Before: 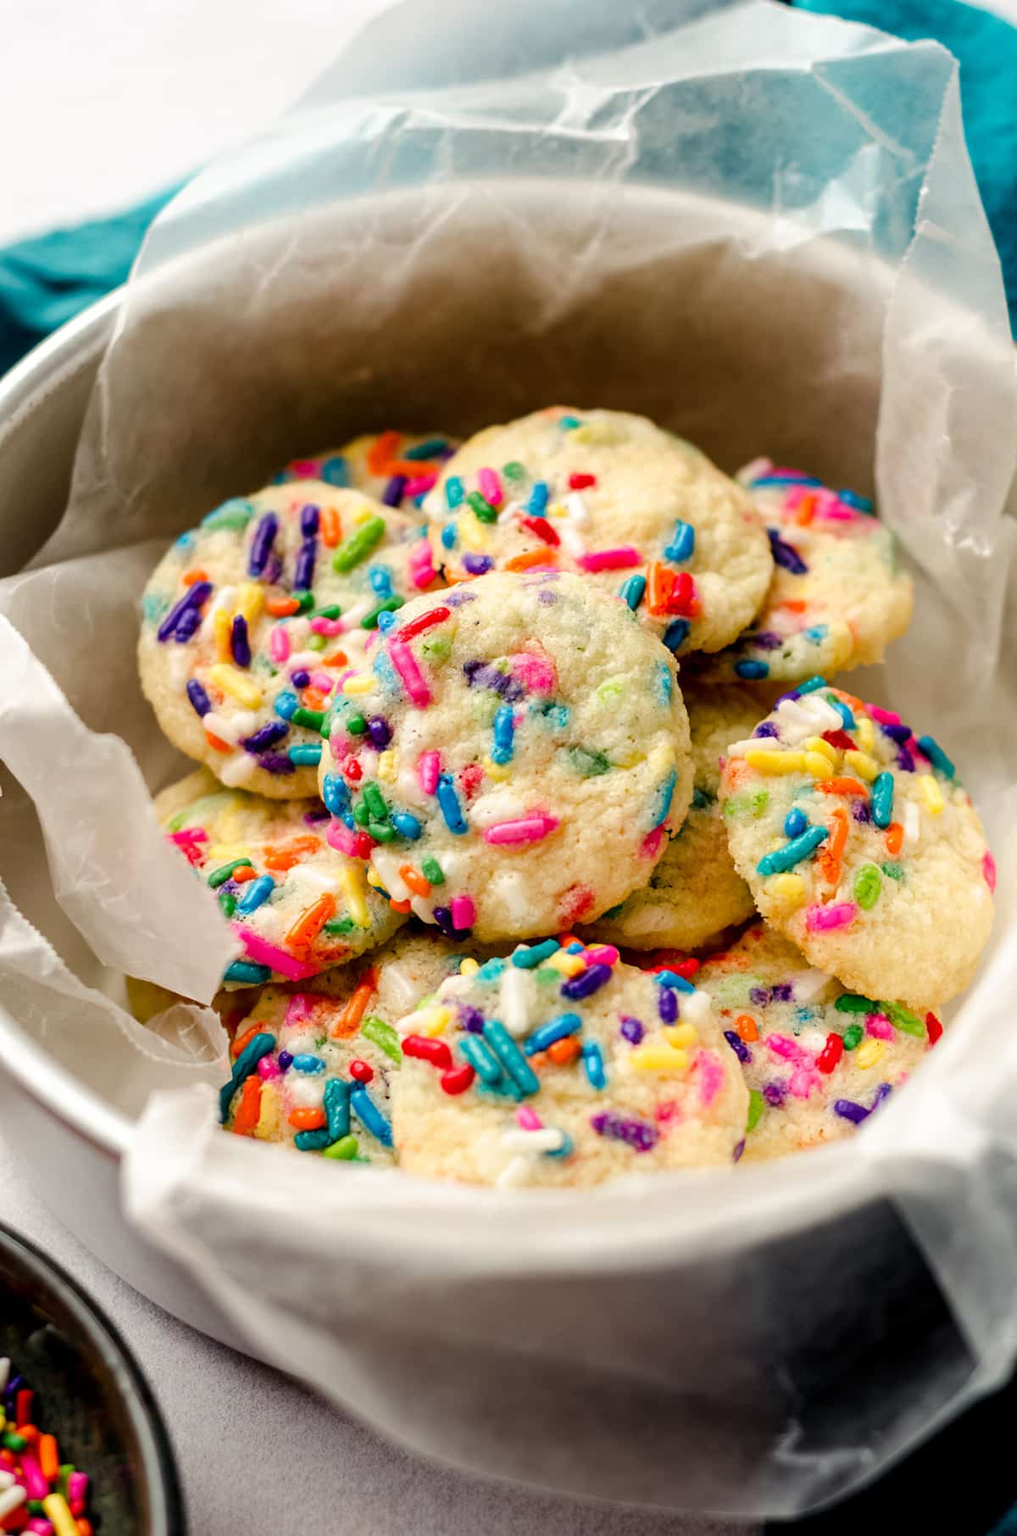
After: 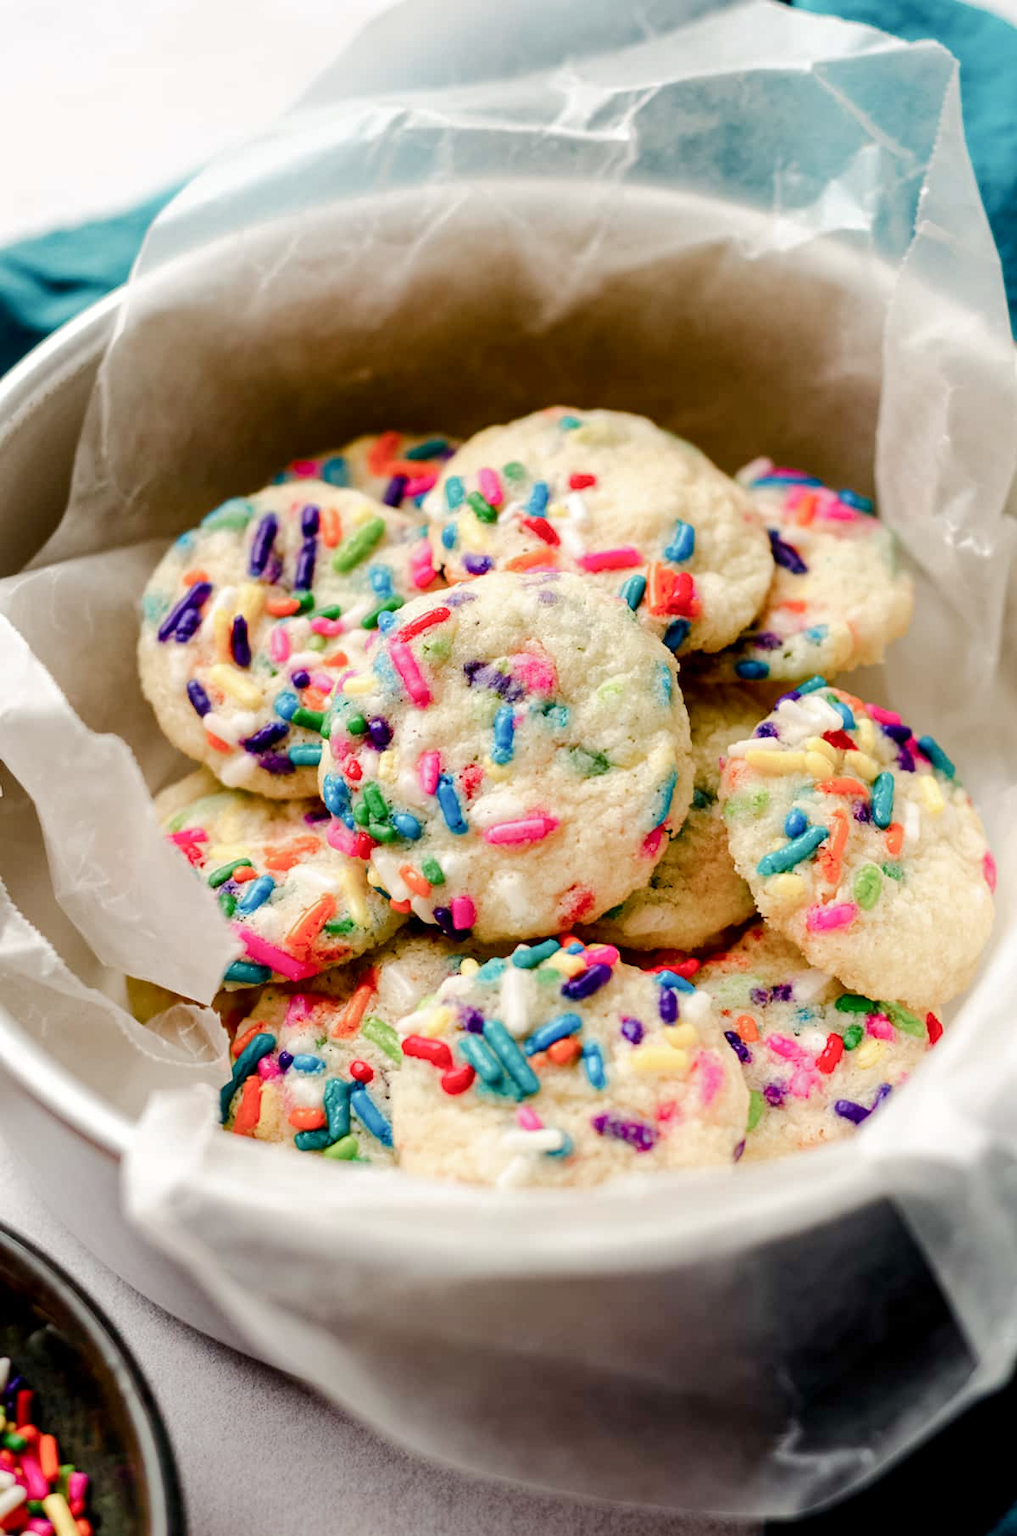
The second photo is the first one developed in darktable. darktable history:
color balance rgb: shadows lift › luminance -19.972%, linear chroma grading › shadows -7.34%, linear chroma grading › highlights -7.359%, linear chroma grading › global chroma -10.356%, linear chroma grading › mid-tones -7.825%, perceptual saturation grading › global saturation 20%, perceptual saturation grading › highlights -49.473%, perceptual saturation grading › shadows 24.918%, perceptual brilliance grading › mid-tones 11.056%, perceptual brilliance grading › shadows 14.733%, global vibrance 14.204%
